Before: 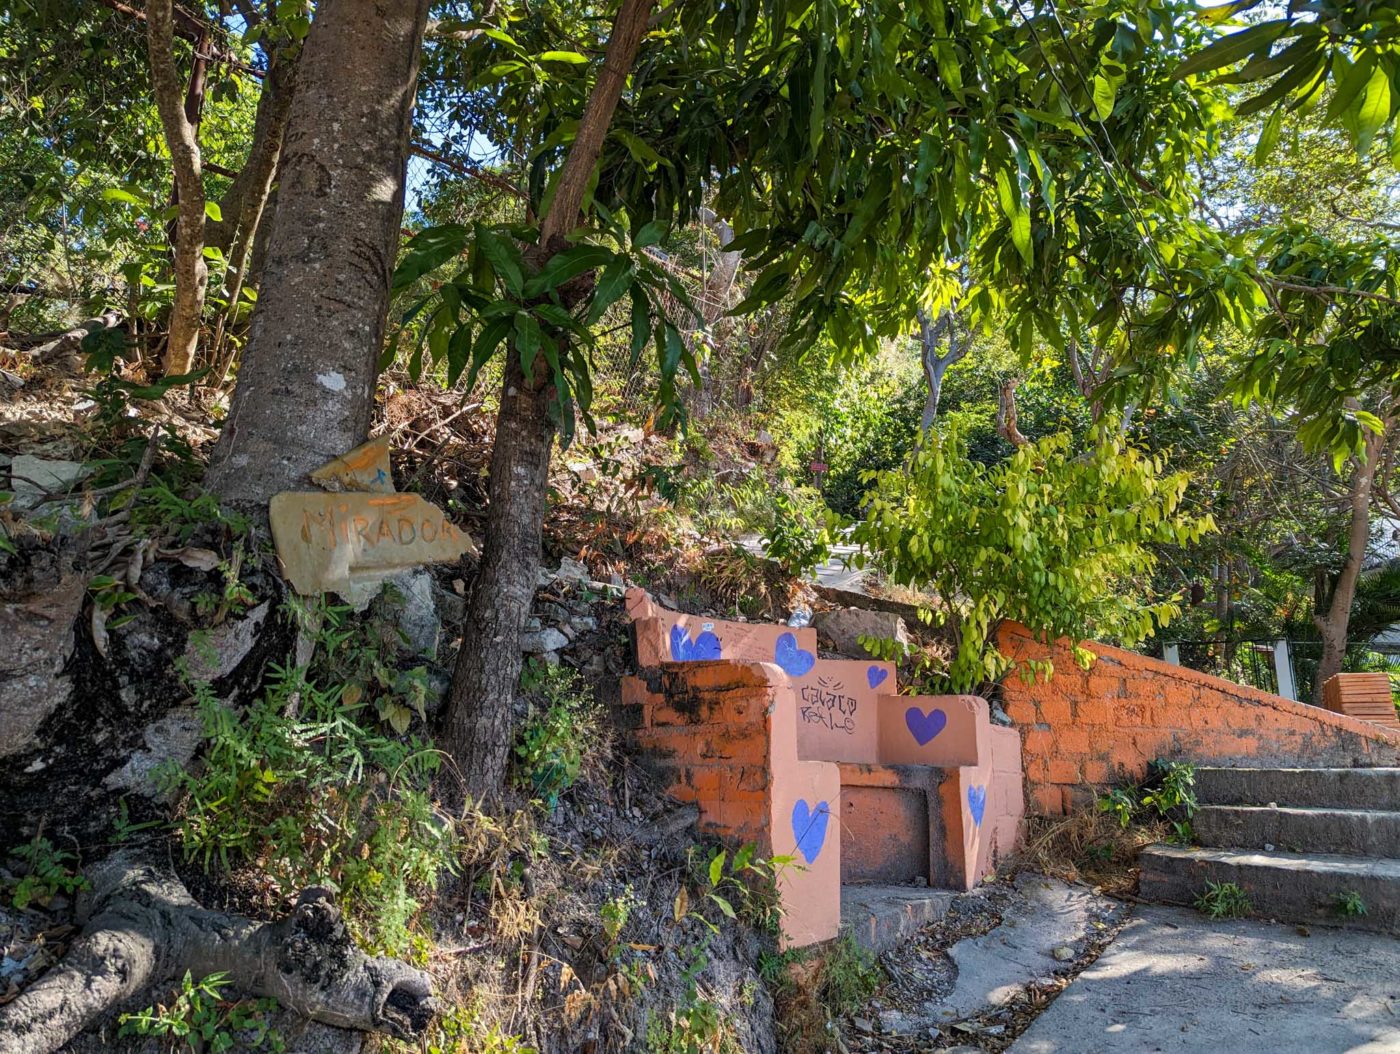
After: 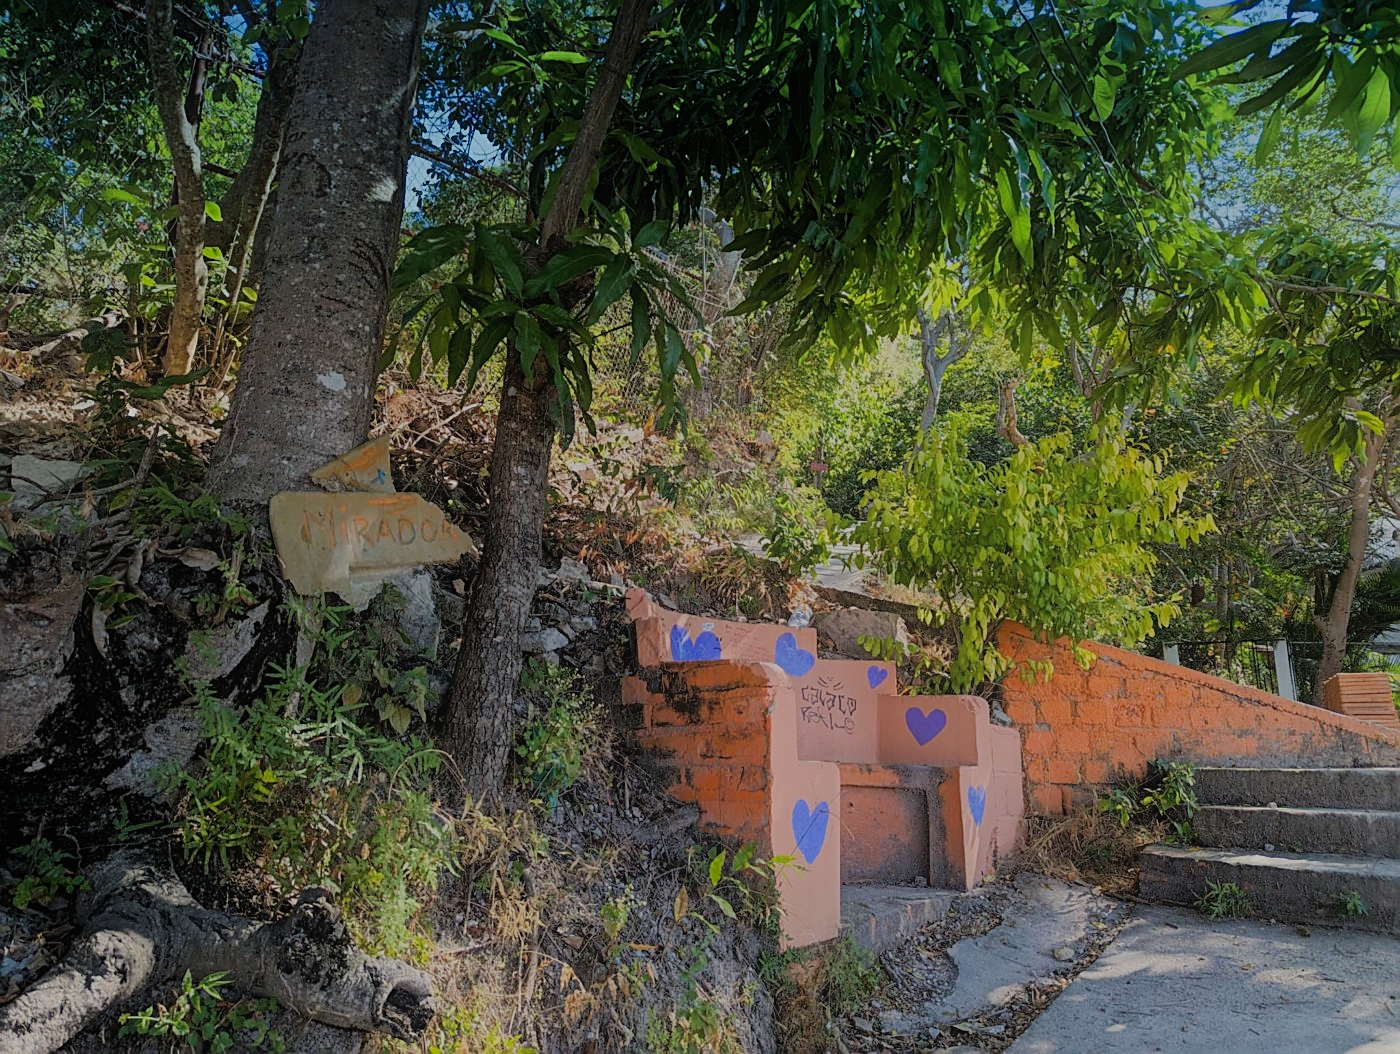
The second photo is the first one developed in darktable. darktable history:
graduated density: density 2.02 EV, hardness 44%, rotation 0.374°, offset 8.21, hue 208.8°, saturation 97%
filmic rgb: black relative exposure -6.82 EV, white relative exposure 5.89 EV, hardness 2.71
contrast equalizer: octaves 7, y [[0.6 ×6], [0.55 ×6], [0 ×6], [0 ×6], [0 ×6]], mix -1
sharpen: on, module defaults
